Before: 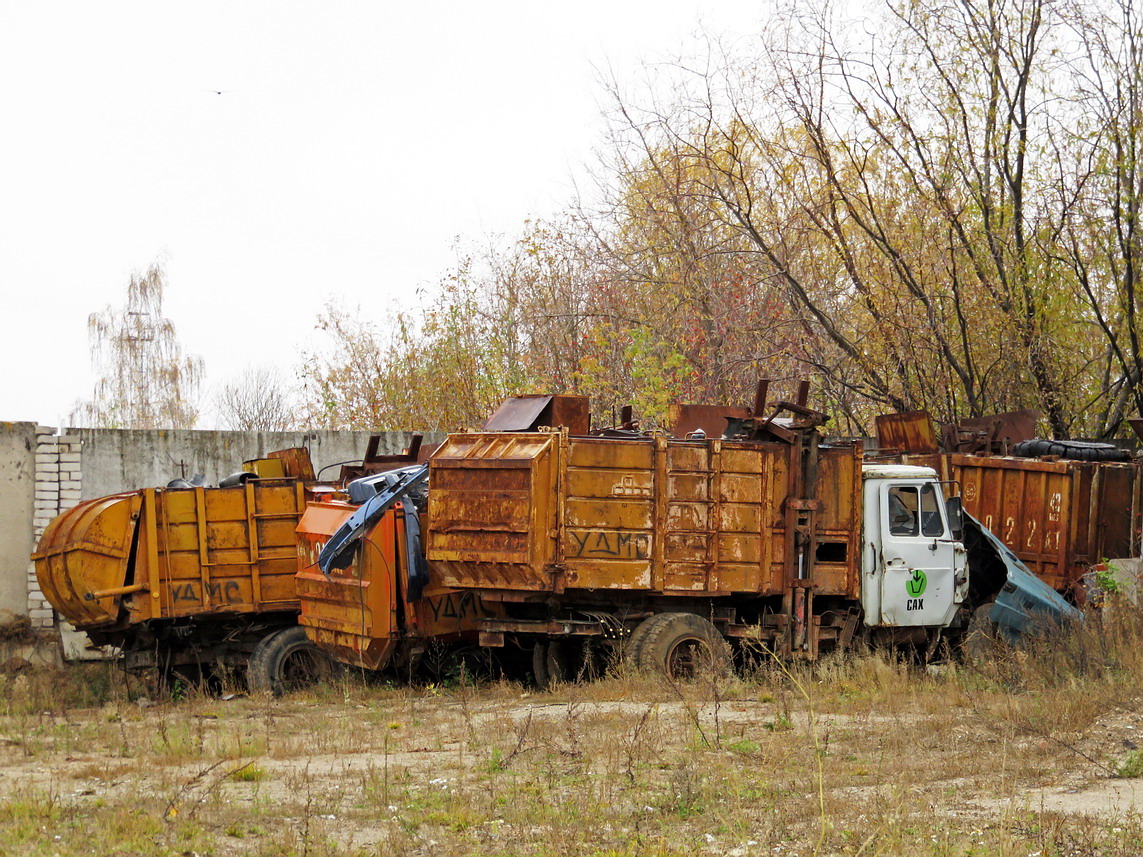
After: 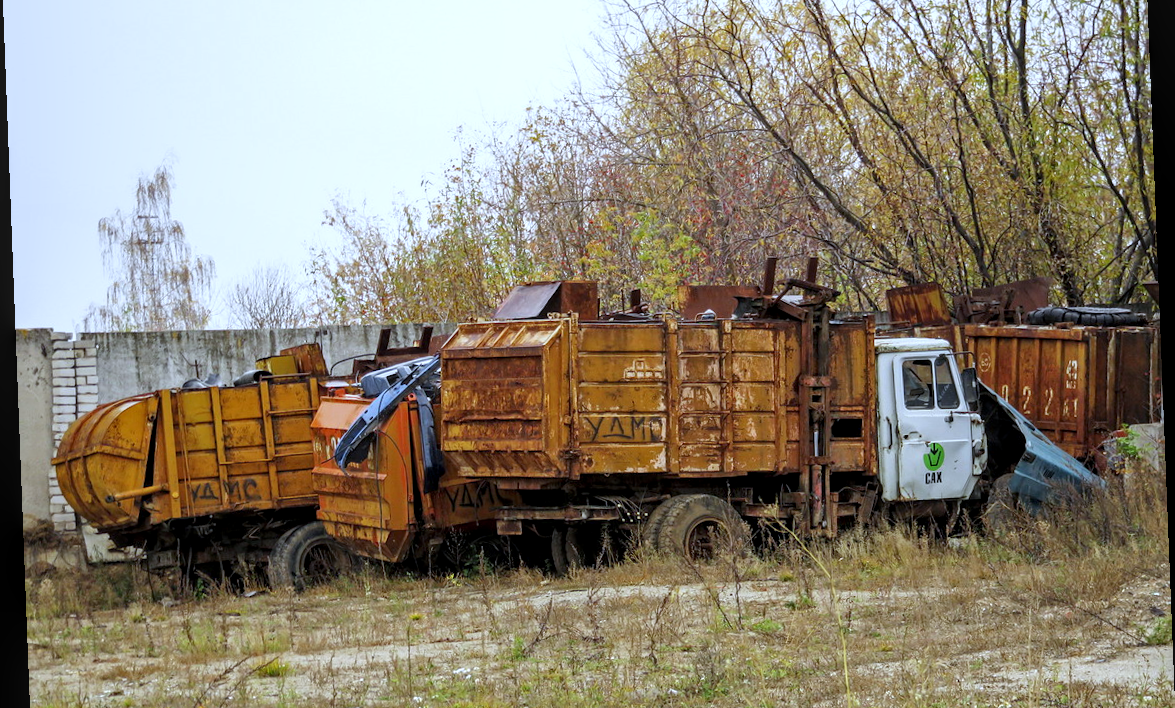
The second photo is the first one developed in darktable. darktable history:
crop and rotate: top 15.774%, bottom 5.506%
white balance: red 0.926, green 1.003, blue 1.133
rotate and perspective: rotation -2.22°, lens shift (horizontal) -0.022, automatic cropping off
local contrast: on, module defaults
